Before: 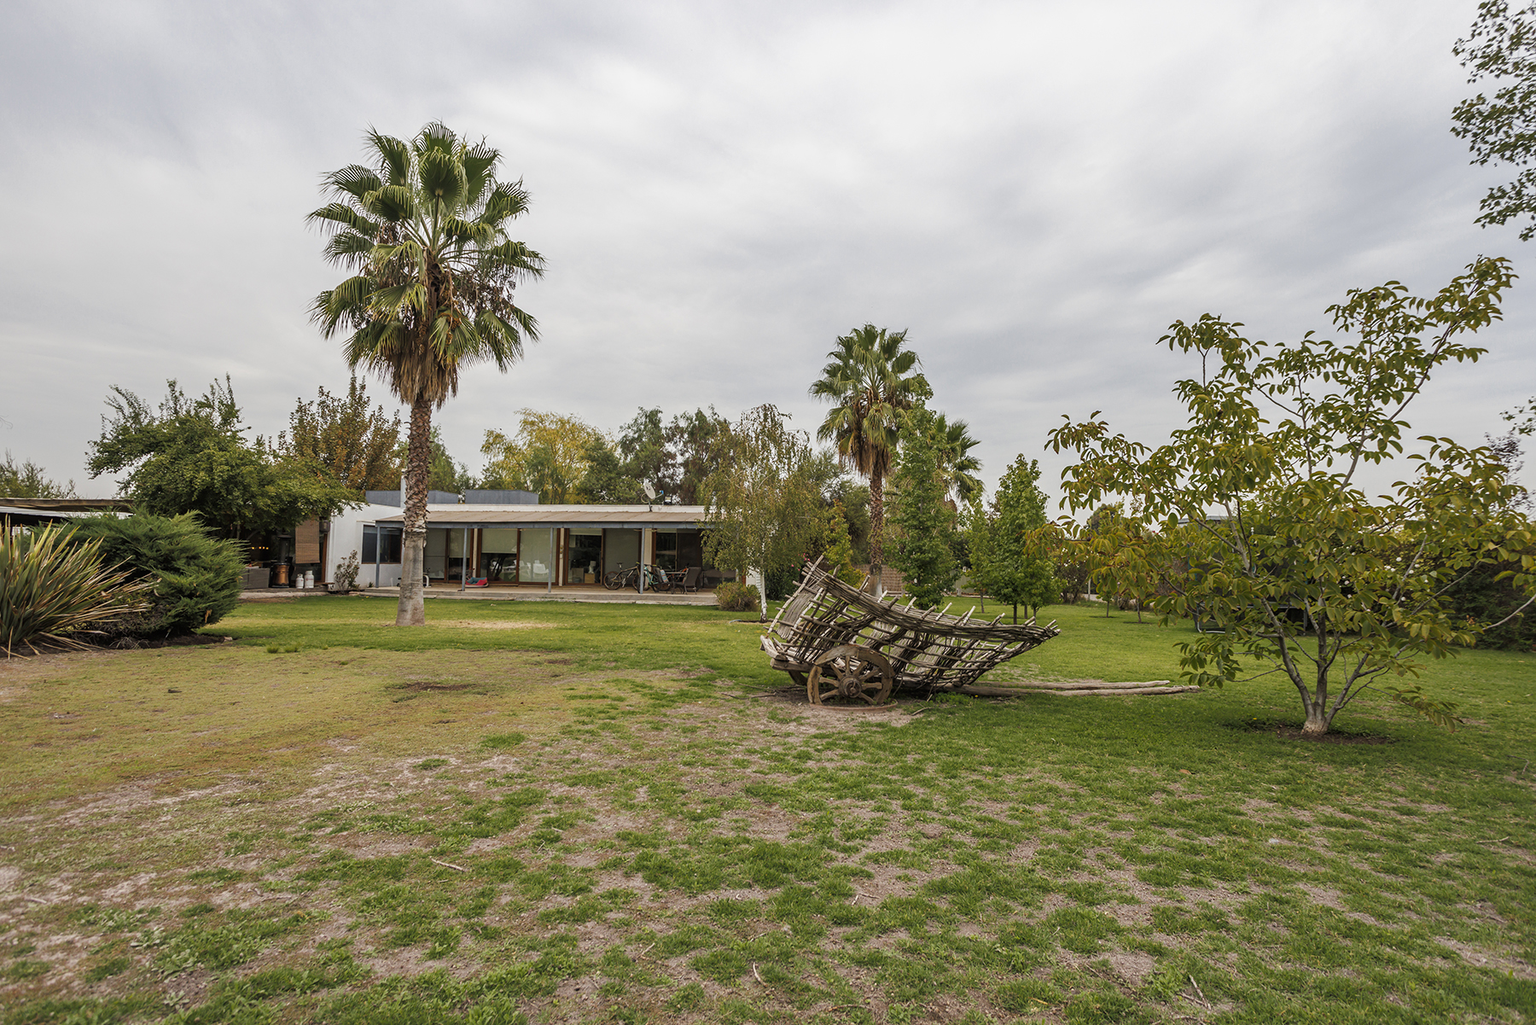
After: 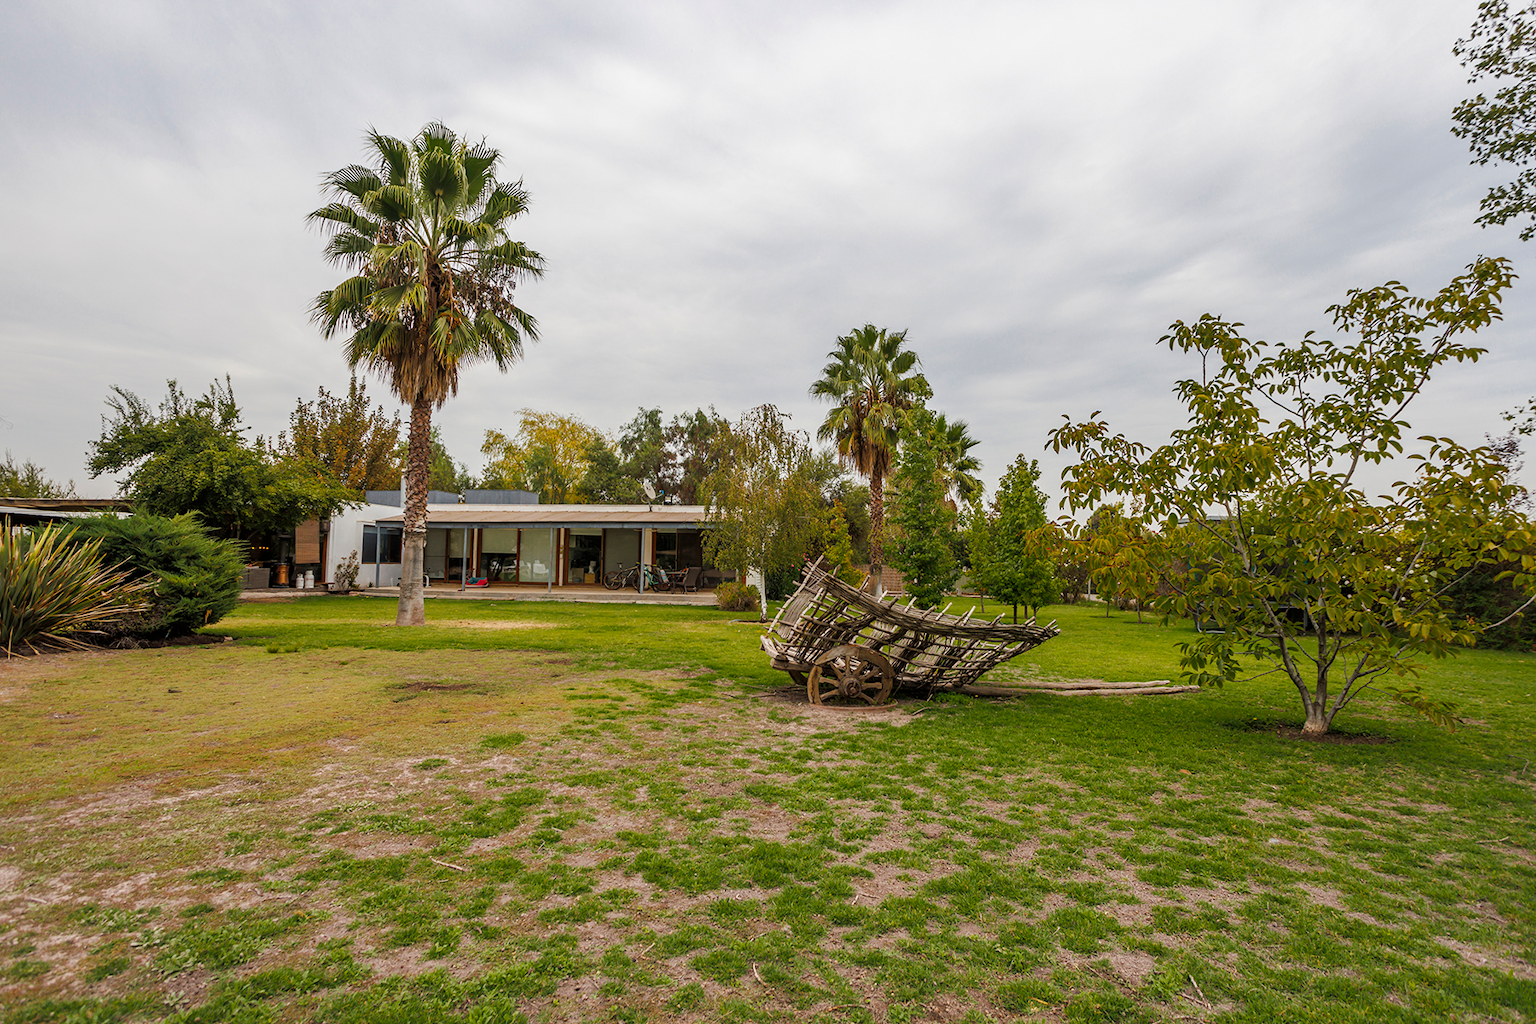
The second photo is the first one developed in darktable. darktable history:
color balance rgb: perceptual saturation grading › global saturation 16.253%
